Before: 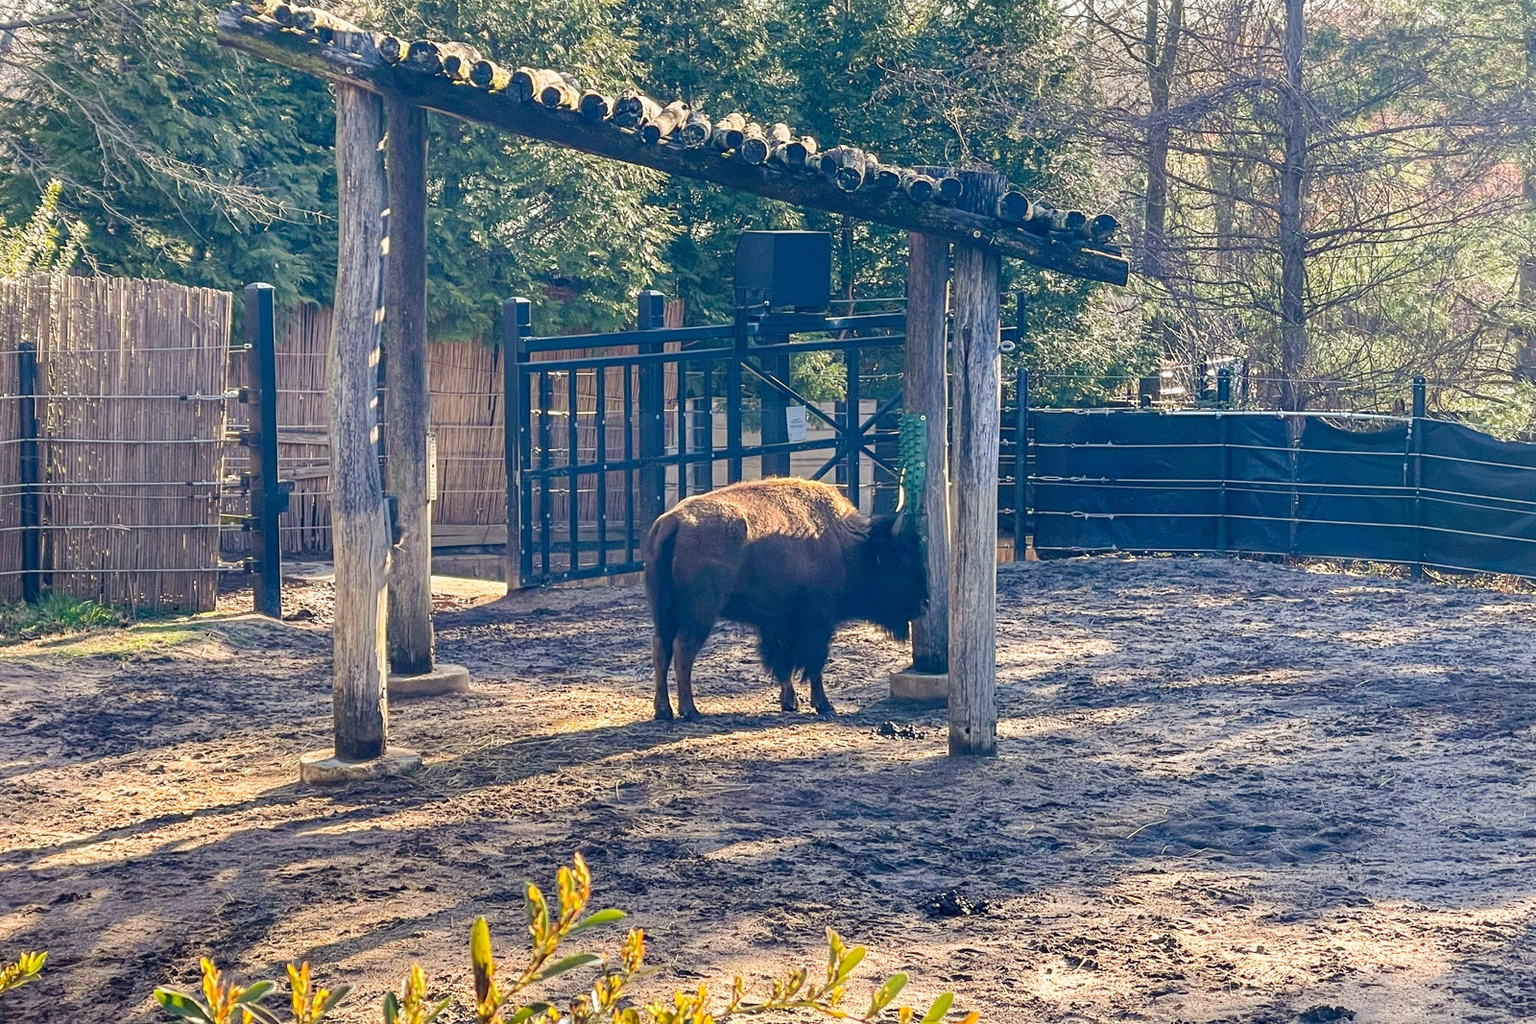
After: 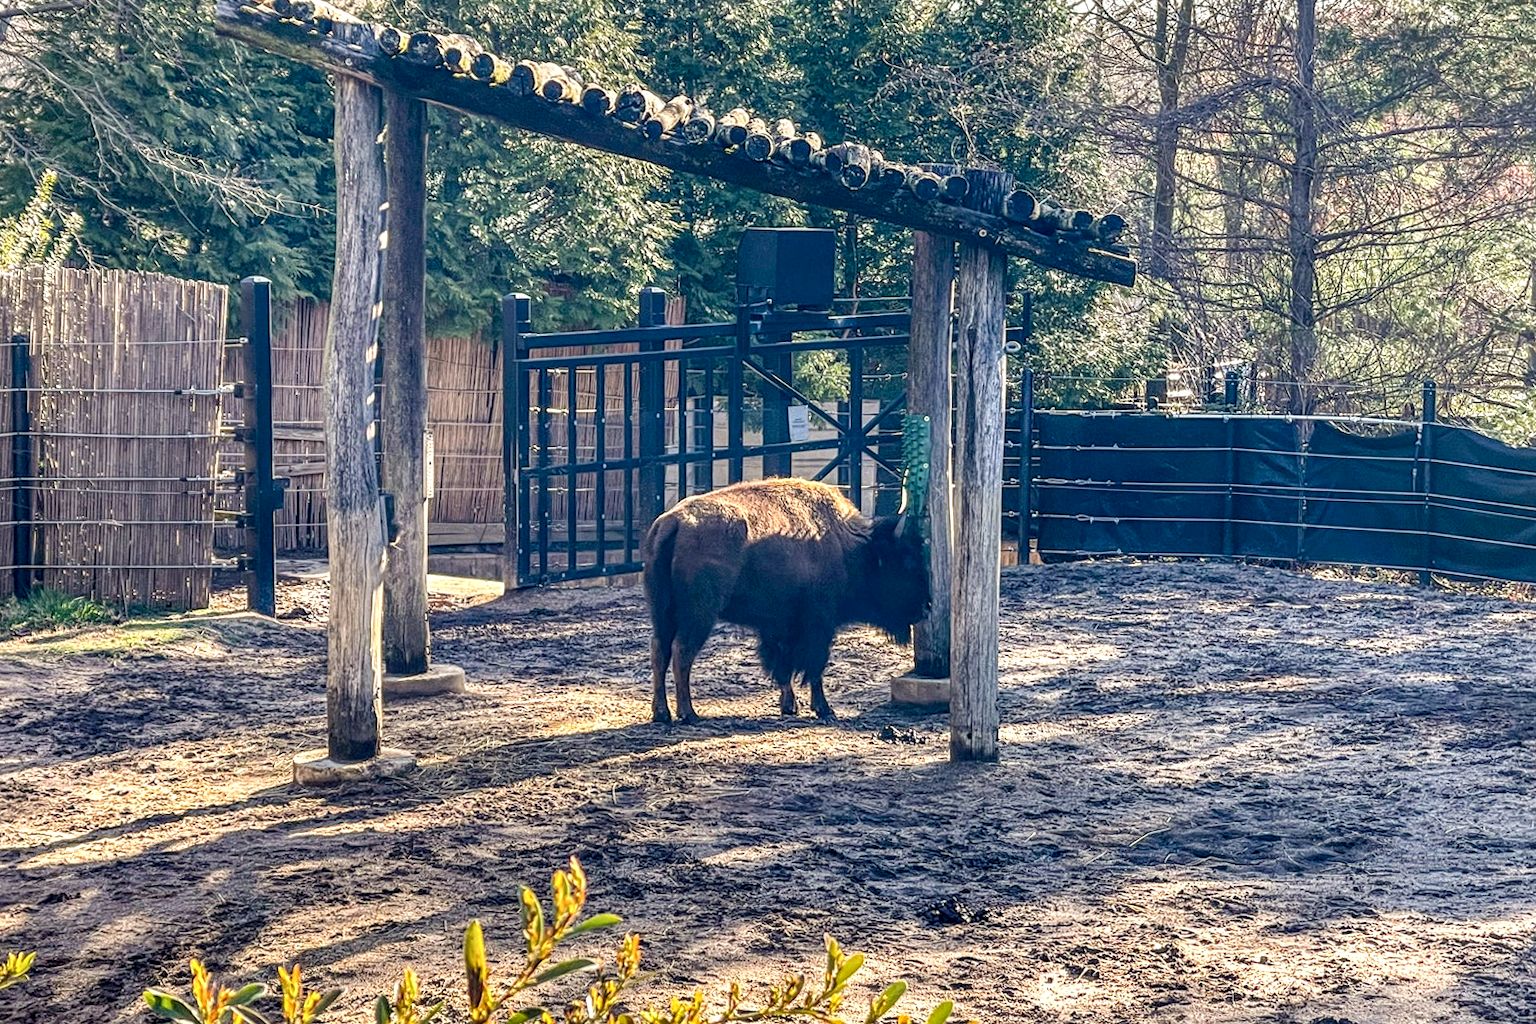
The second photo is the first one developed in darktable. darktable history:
local contrast: detail 155%
shadows and highlights: shadows 24.4, highlights -77.66, soften with gaussian
crop and rotate: angle -0.472°
